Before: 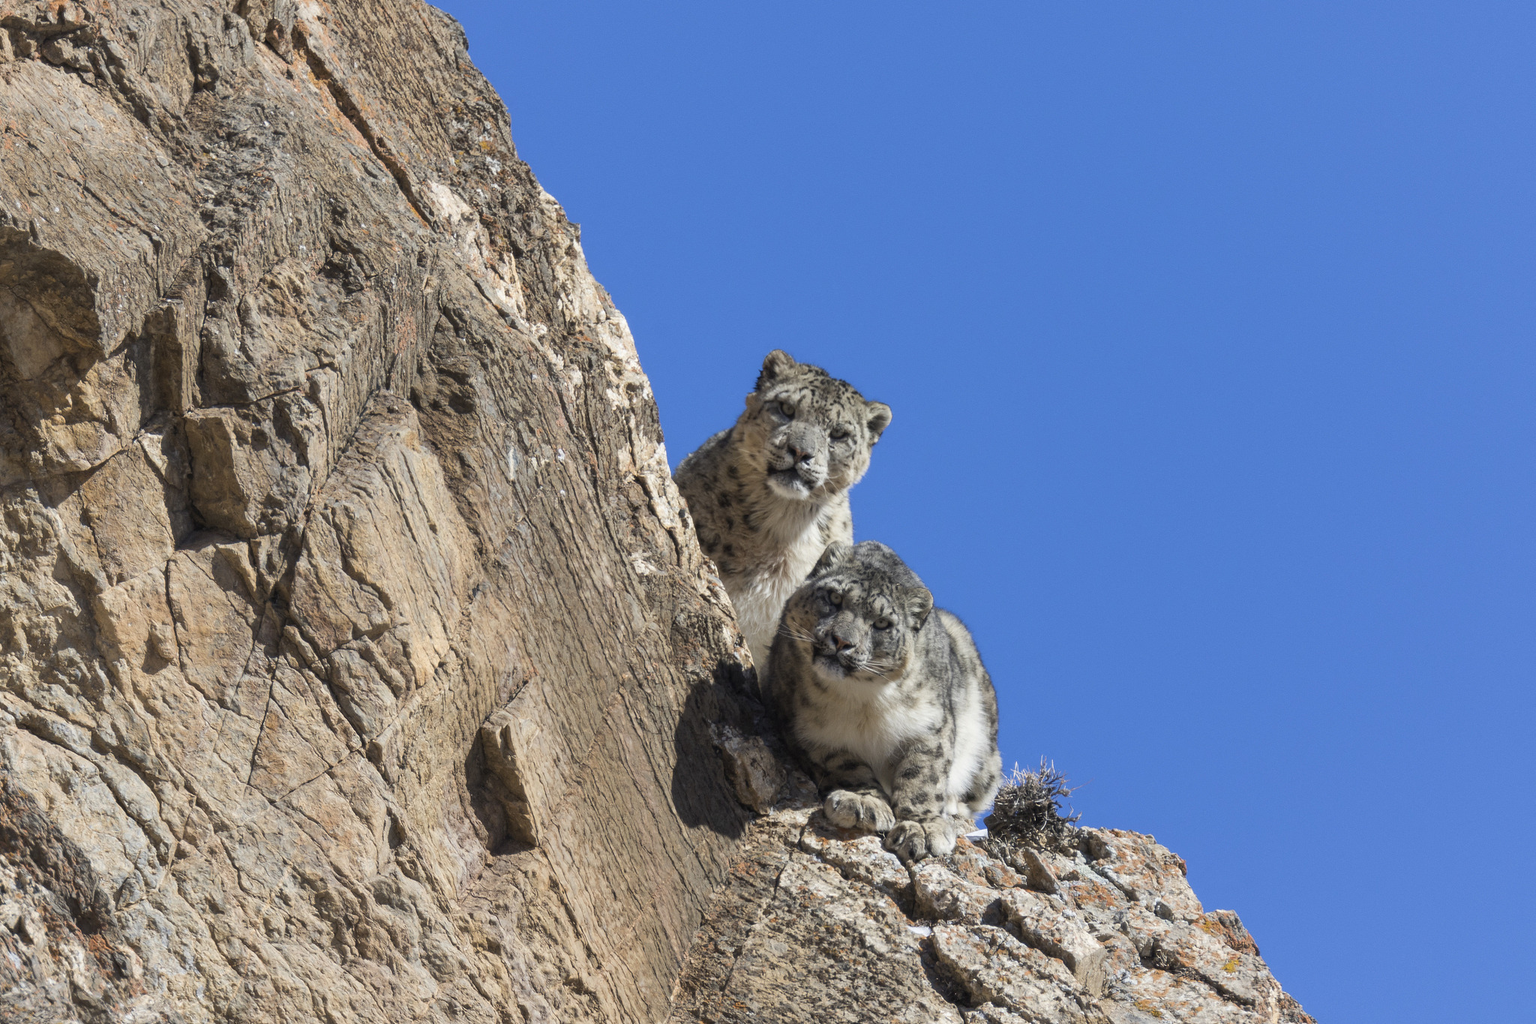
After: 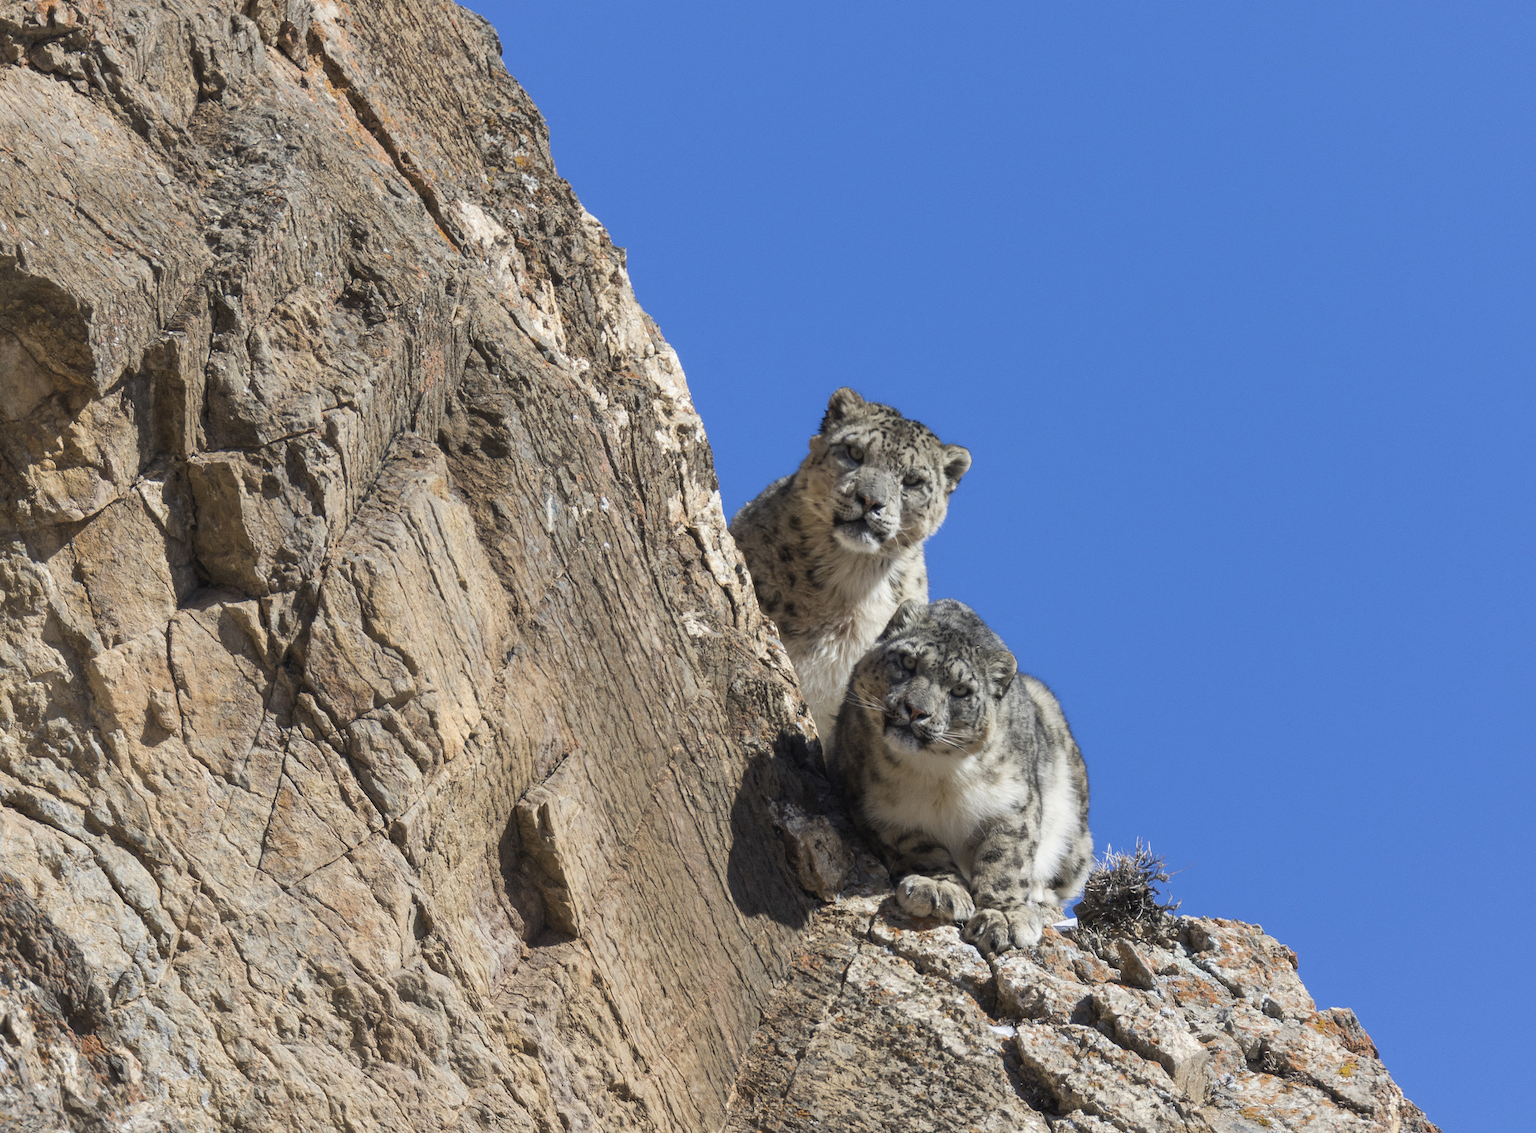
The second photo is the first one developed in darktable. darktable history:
crop and rotate: left 0.991%, right 8.721%
